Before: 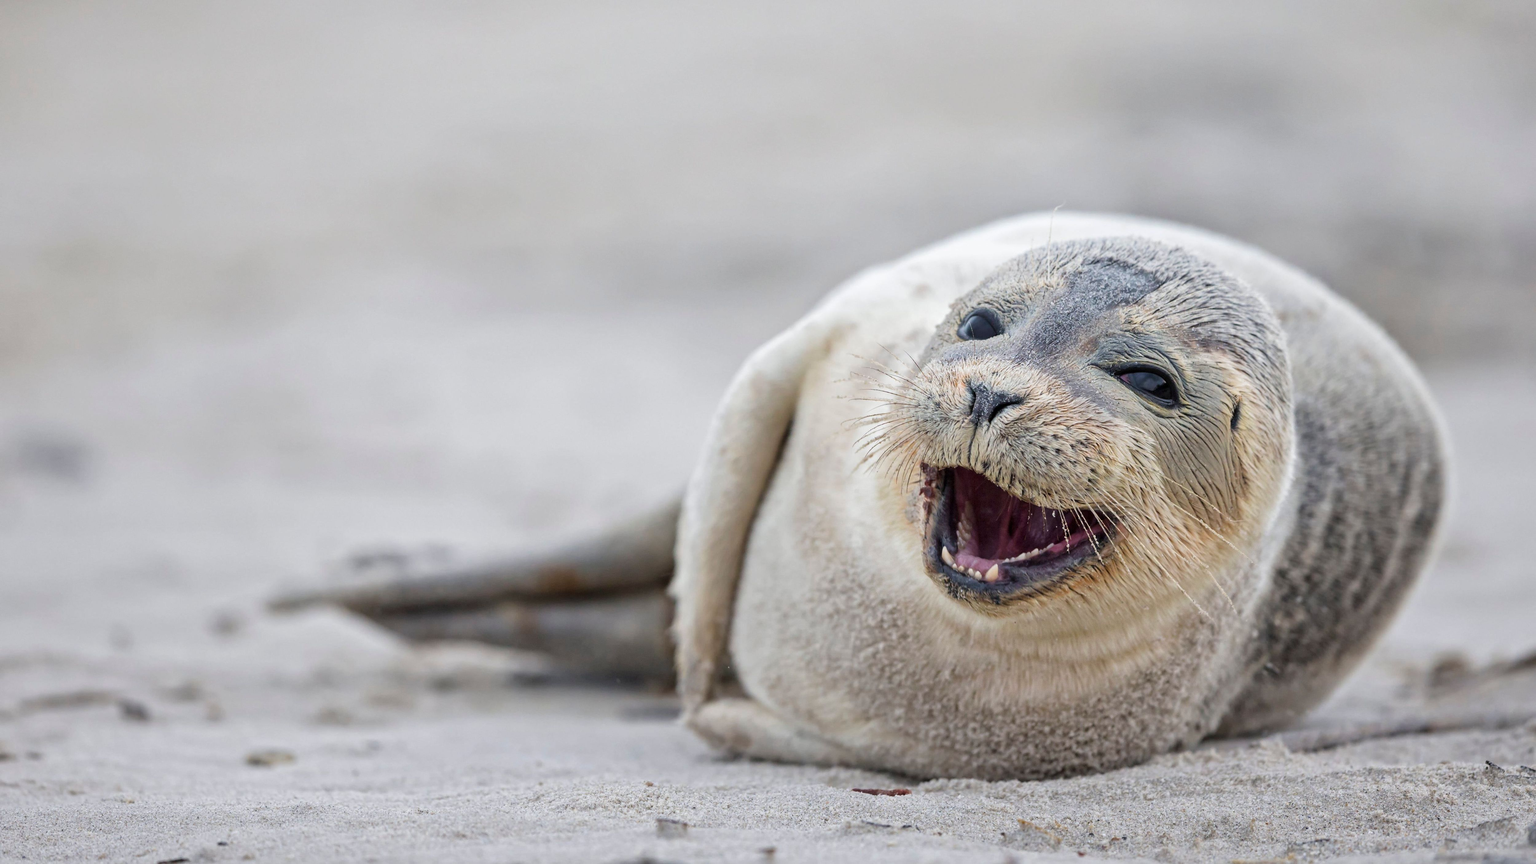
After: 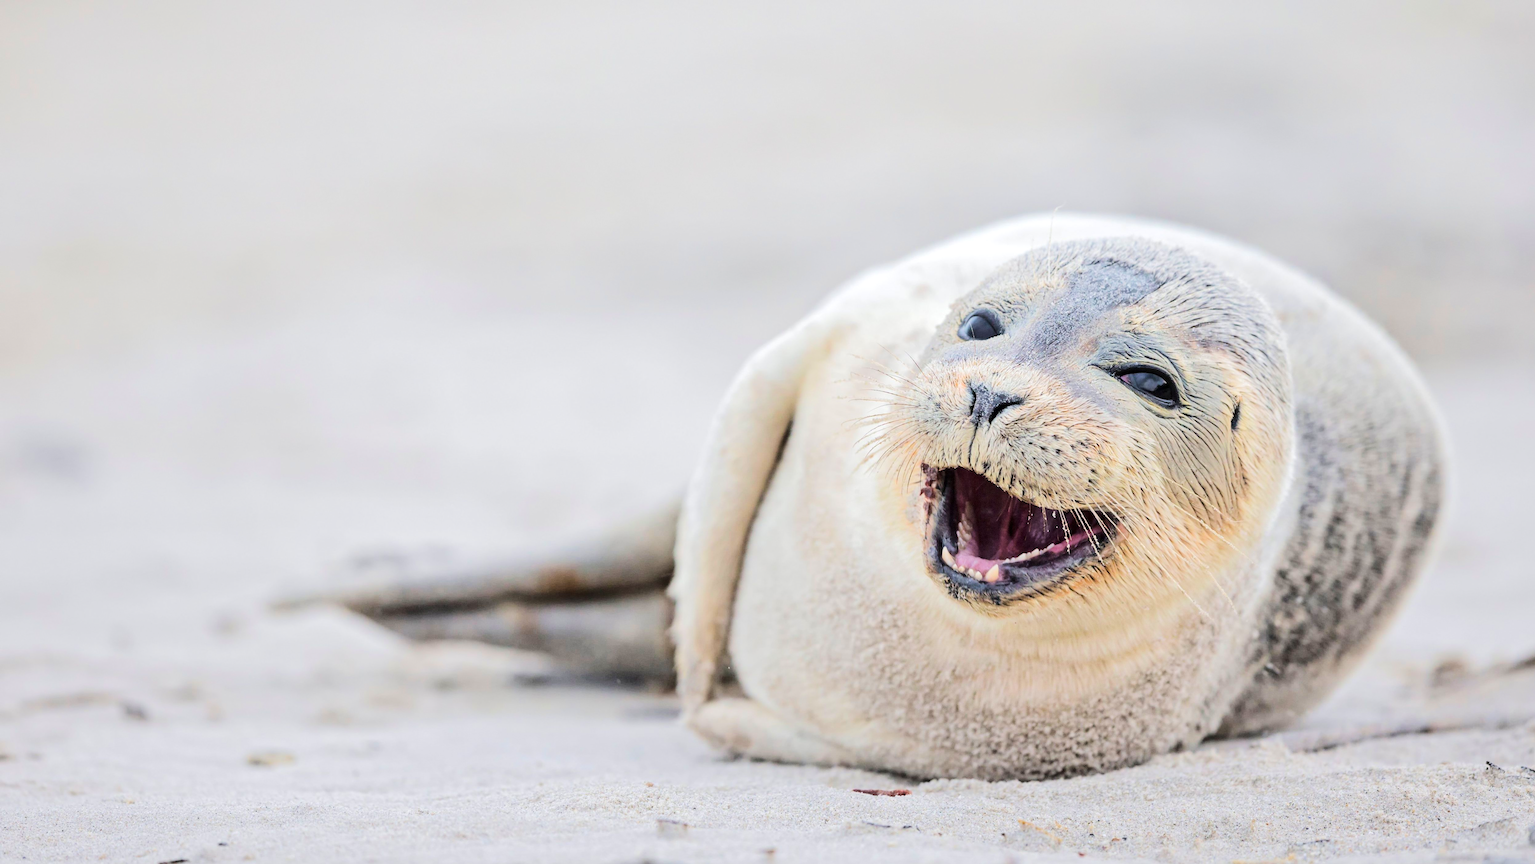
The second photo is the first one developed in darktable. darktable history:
tone equalizer: -7 EV 0.161 EV, -6 EV 0.567 EV, -5 EV 1.14 EV, -4 EV 1.37 EV, -3 EV 1.16 EV, -2 EV 0.6 EV, -1 EV 0.153 EV, edges refinement/feathering 500, mask exposure compensation -1.57 EV, preserve details no
